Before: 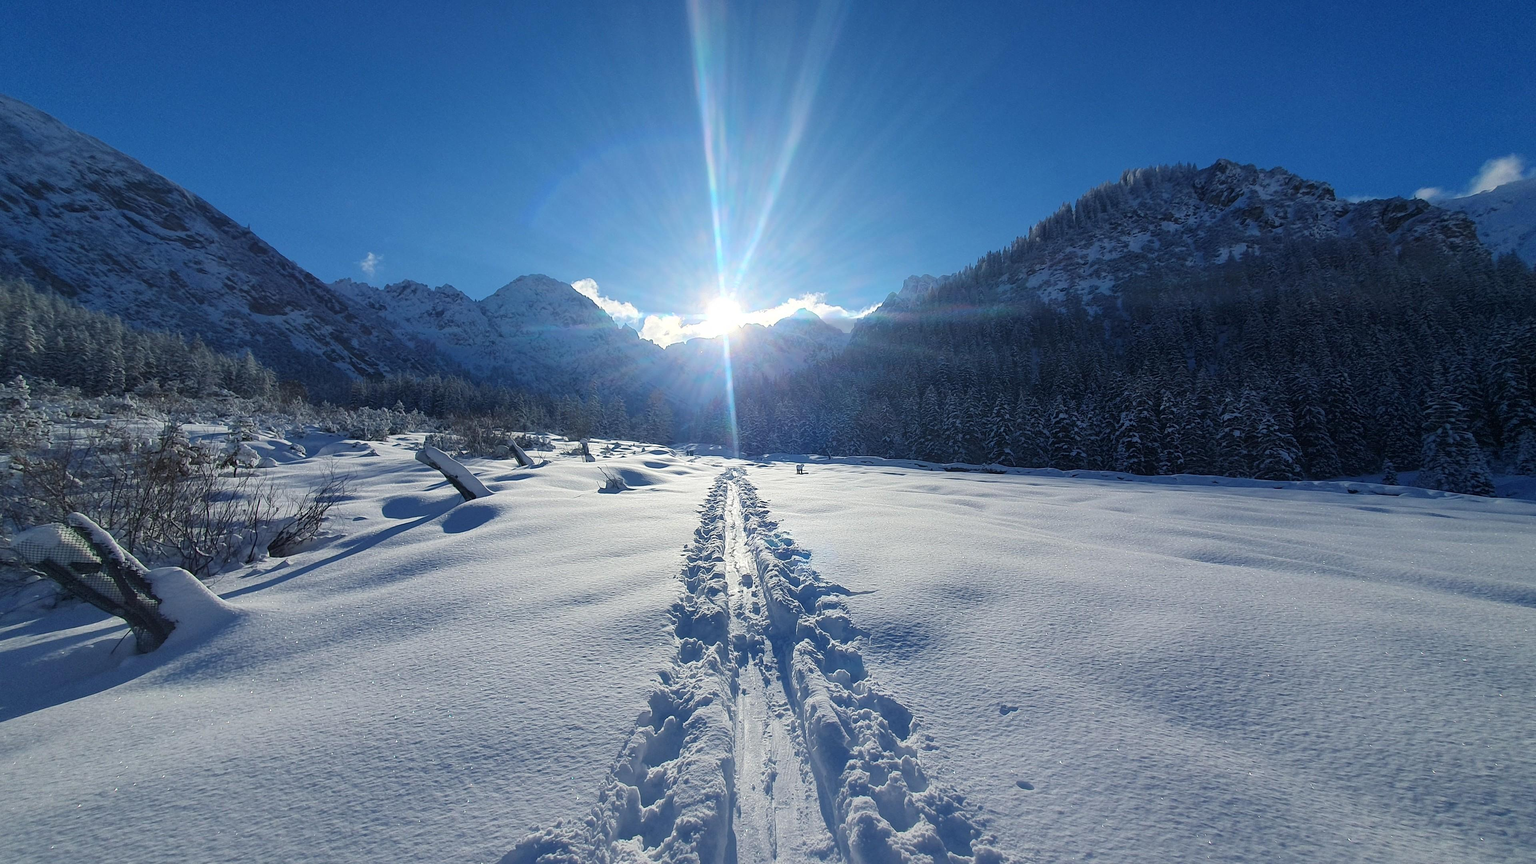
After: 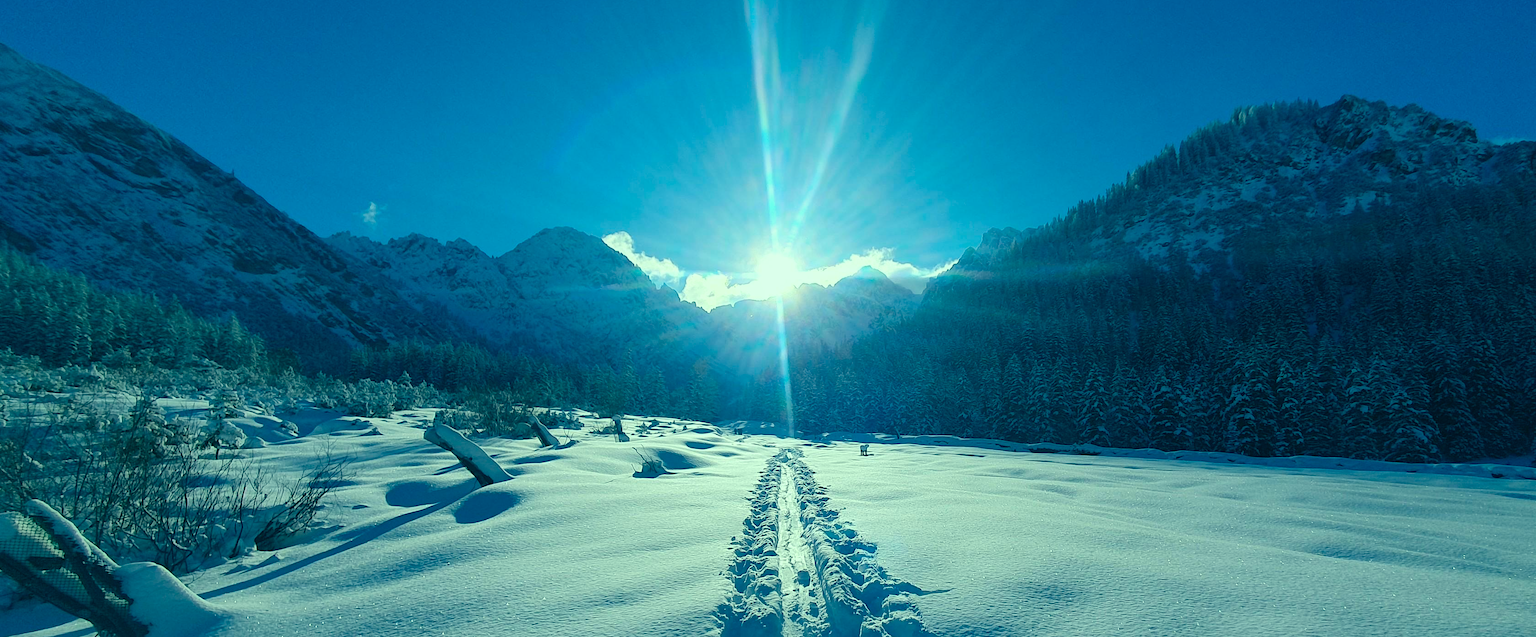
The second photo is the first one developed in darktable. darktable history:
crop: left 2.975%, top 8.883%, right 9.627%, bottom 26.669%
color correction: highlights a* -19.89, highlights b* 9.8, shadows a* -19.83, shadows b* -10.07
